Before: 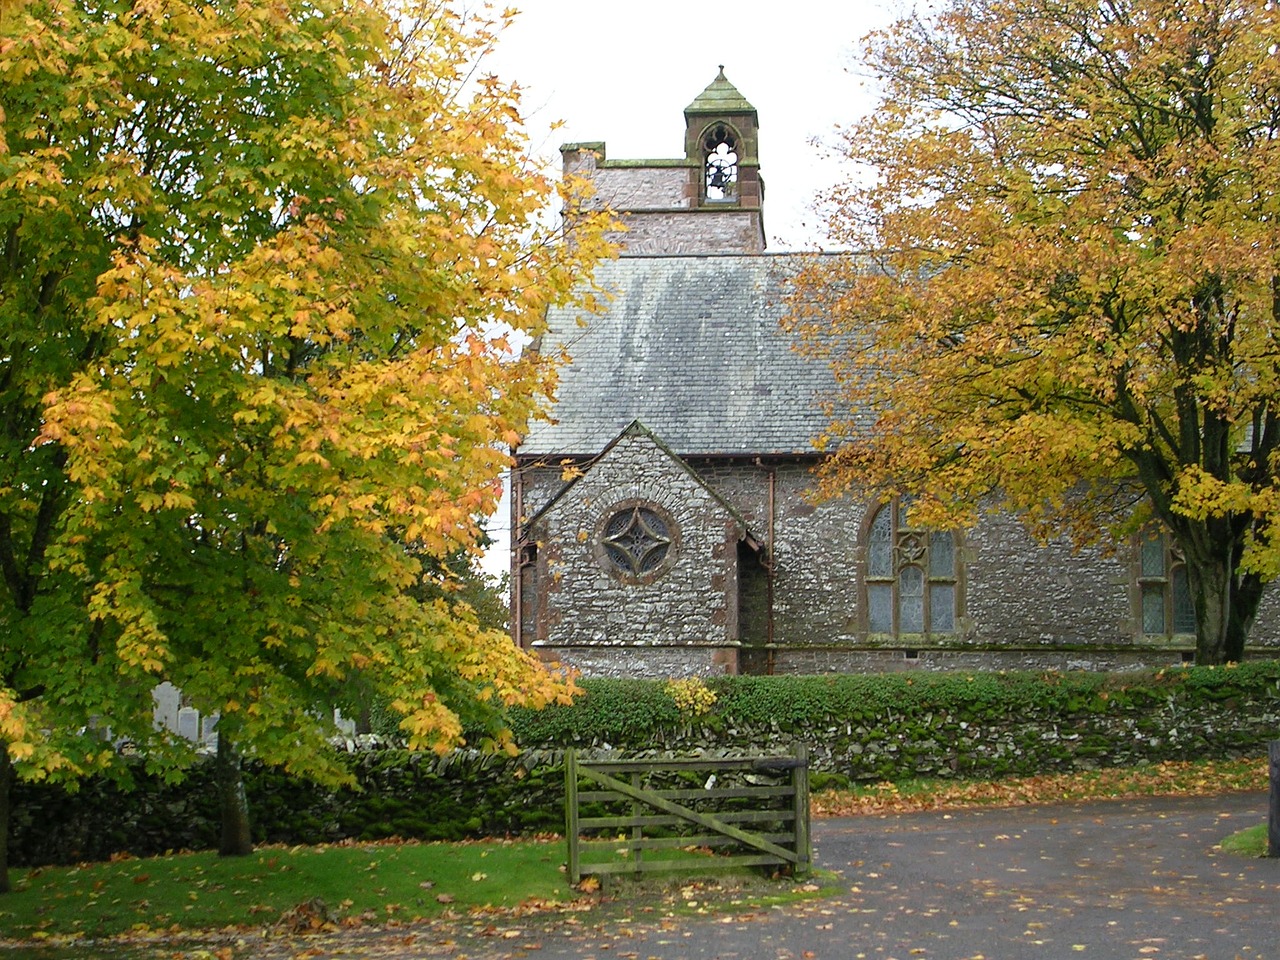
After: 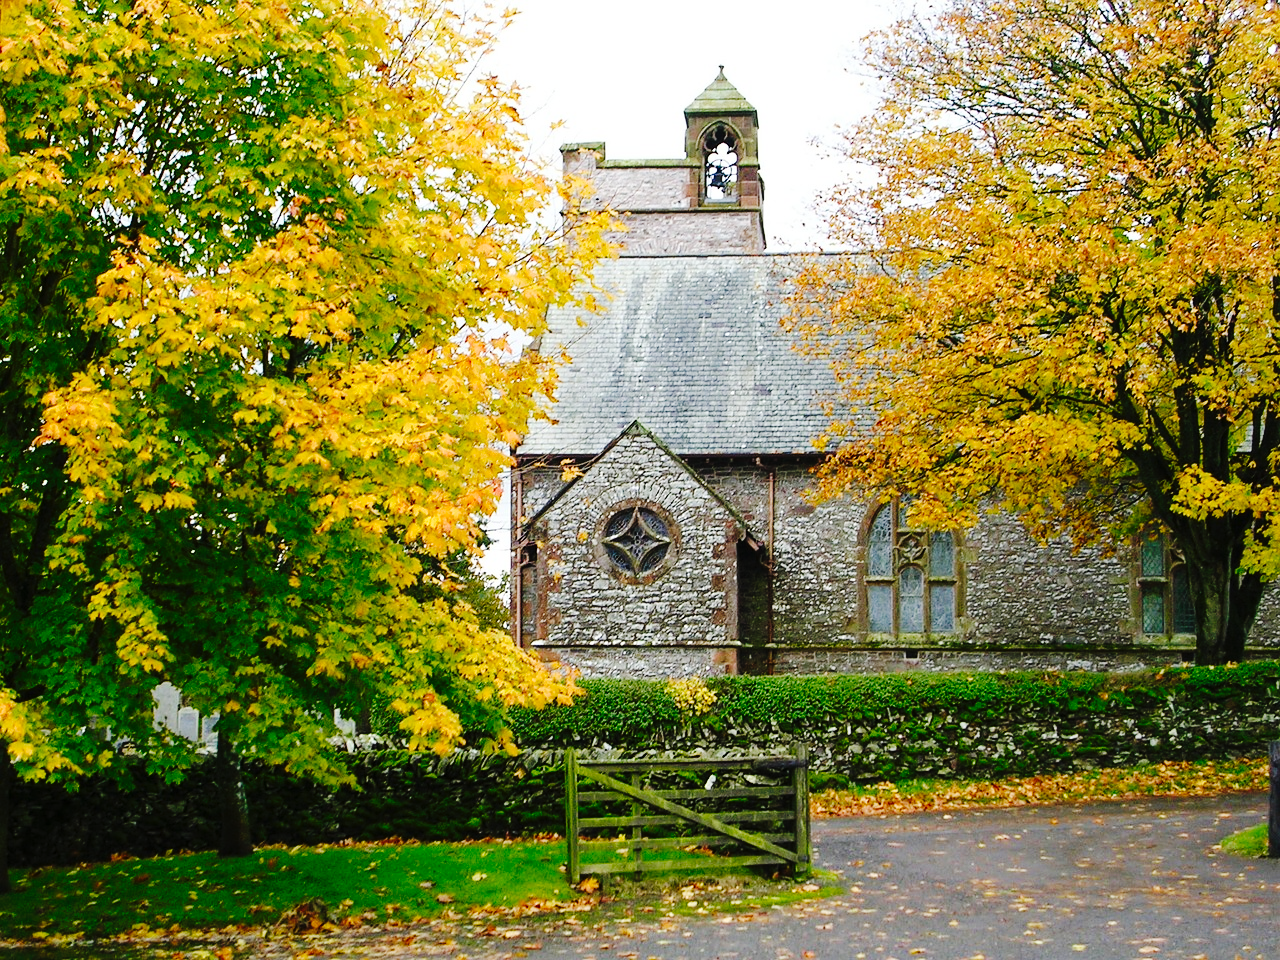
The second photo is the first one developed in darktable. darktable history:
tone curve: curves: ch0 [(0, 0) (0.003, 0.003) (0.011, 0.009) (0.025, 0.018) (0.044, 0.027) (0.069, 0.034) (0.1, 0.043) (0.136, 0.056) (0.177, 0.084) (0.224, 0.138) (0.277, 0.203) (0.335, 0.329) (0.399, 0.451) (0.468, 0.572) (0.543, 0.671) (0.623, 0.754) (0.709, 0.821) (0.801, 0.88) (0.898, 0.938) (1, 1)], preserve colors none
contrast brightness saturation: saturation 0.1
